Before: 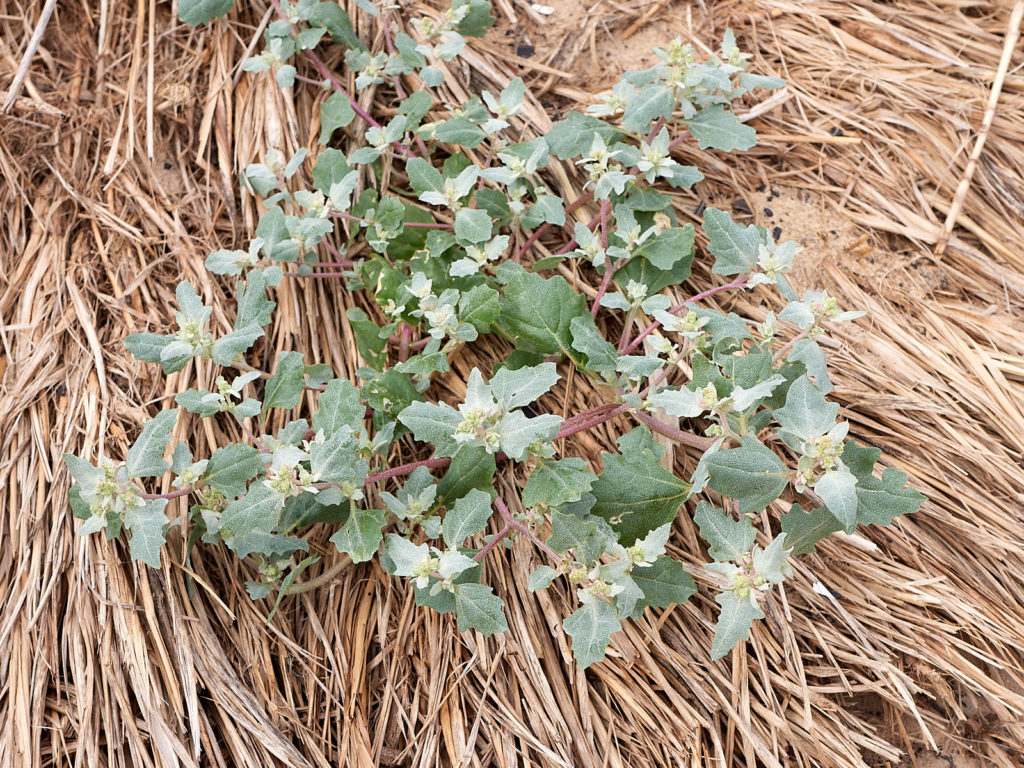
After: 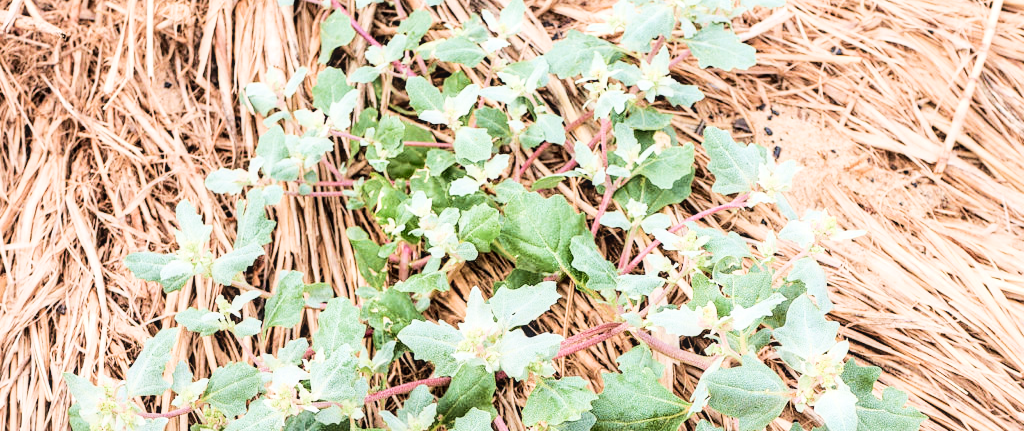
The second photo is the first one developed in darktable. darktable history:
exposure: exposure 1.137 EV, compensate highlight preservation false
tone equalizer: -8 EV -0.417 EV, -7 EV -0.389 EV, -6 EV -0.333 EV, -5 EV -0.222 EV, -3 EV 0.222 EV, -2 EV 0.333 EV, -1 EV 0.389 EV, +0 EV 0.417 EV, edges refinement/feathering 500, mask exposure compensation -1.57 EV, preserve details no
filmic rgb: black relative exposure -7.5 EV, white relative exposure 5 EV, hardness 3.31, contrast 1.3, contrast in shadows safe
crop and rotate: top 10.605%, bottom 33.274%
local contrast: on, module defaults
velvia: on, module defaults
